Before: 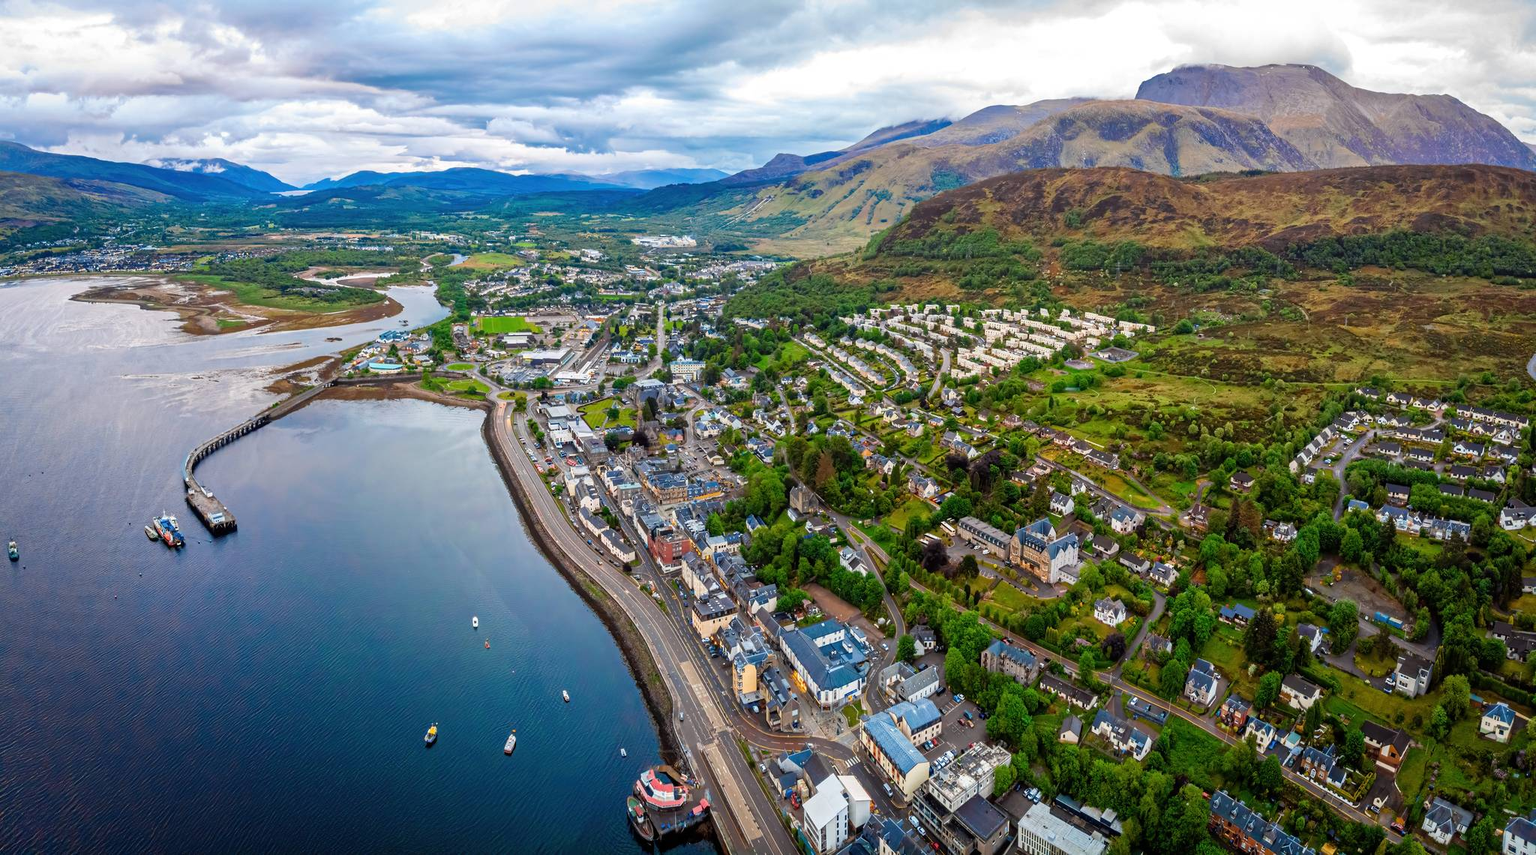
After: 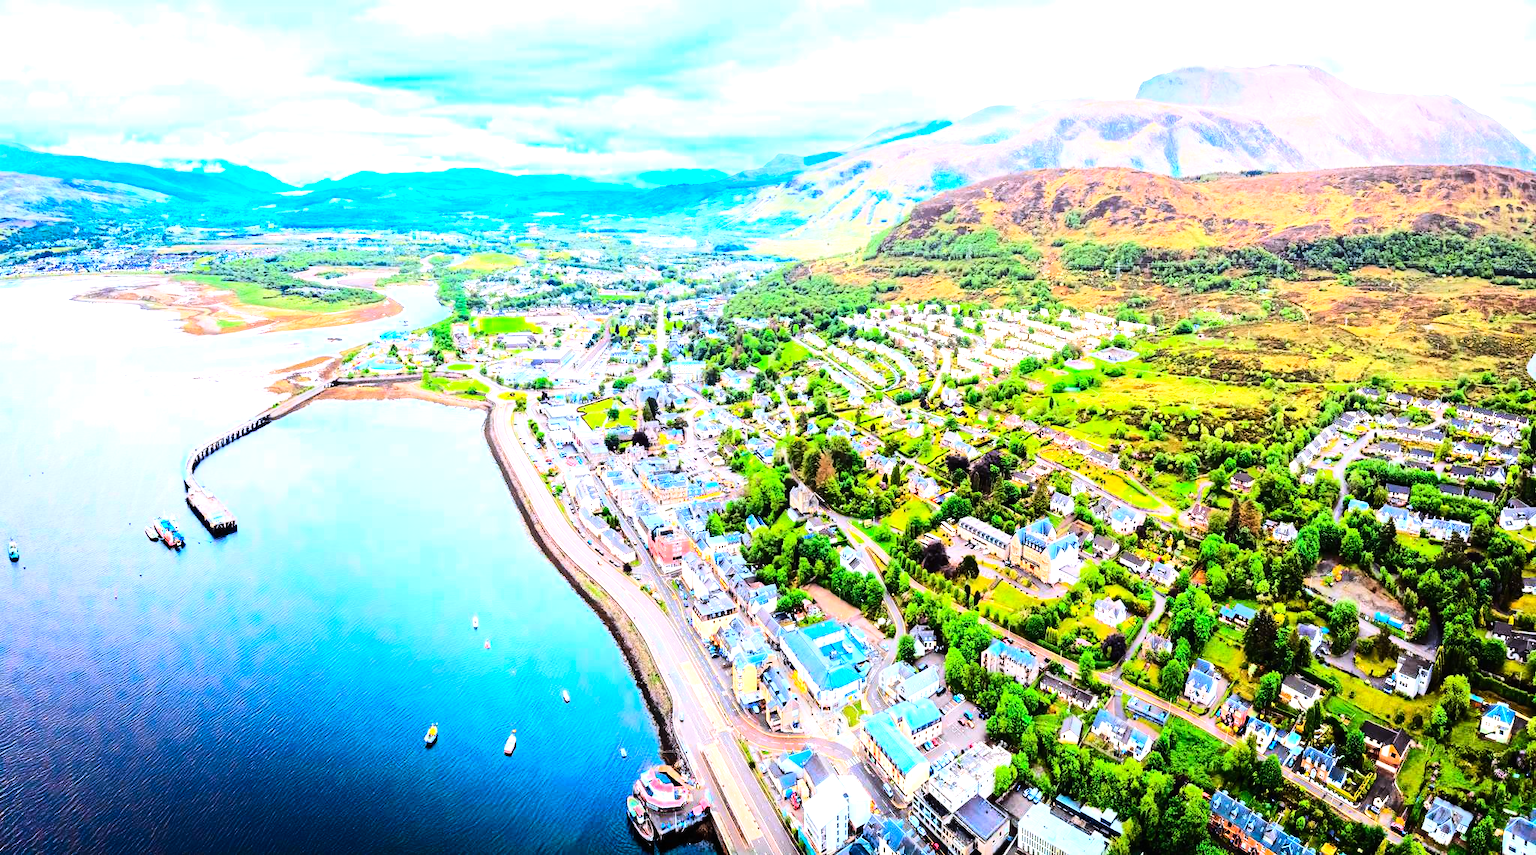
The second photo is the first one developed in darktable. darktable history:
base curve: curves: ch0 [(0, 0) (0.032, 0.025) (0.121, 0.166) (0.206, 0.329) (0.605, 0.79) (1, 1)]
contrast brightness saturation: contrast 0.232, brightness 0.114, saturation 0.292
tone equalizer: -8 EV -0.718 EV, -7 EV -0.686 EV, -6 EV -0.592 EV, -5 EV -0.394 EV, -3 EV 0.379 EV, -2 EV 0.6 EV, -1 EV 0.675 EV, +0 EV 0.754 EV, mask exposure compensation -0.508 EV
color calibration: illuminant as shot in camera, x 0.358, y 0.373, temperature 4628.91 K
exposure: black level correction 0, exposure 1 EV, compensate highlight preservation false
